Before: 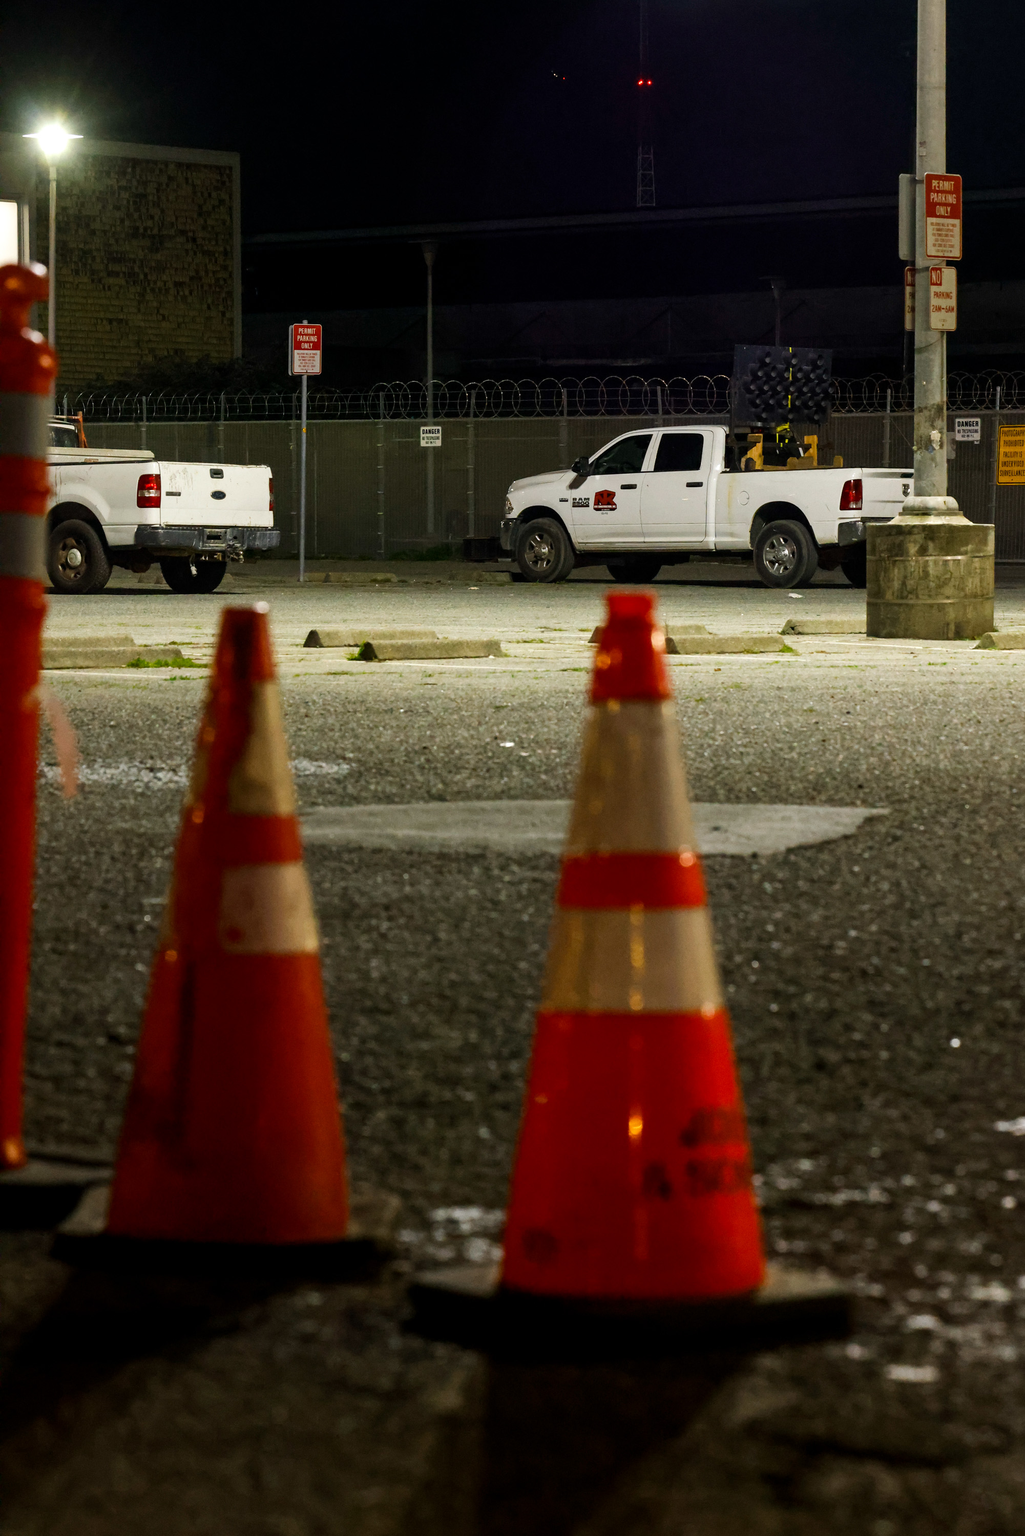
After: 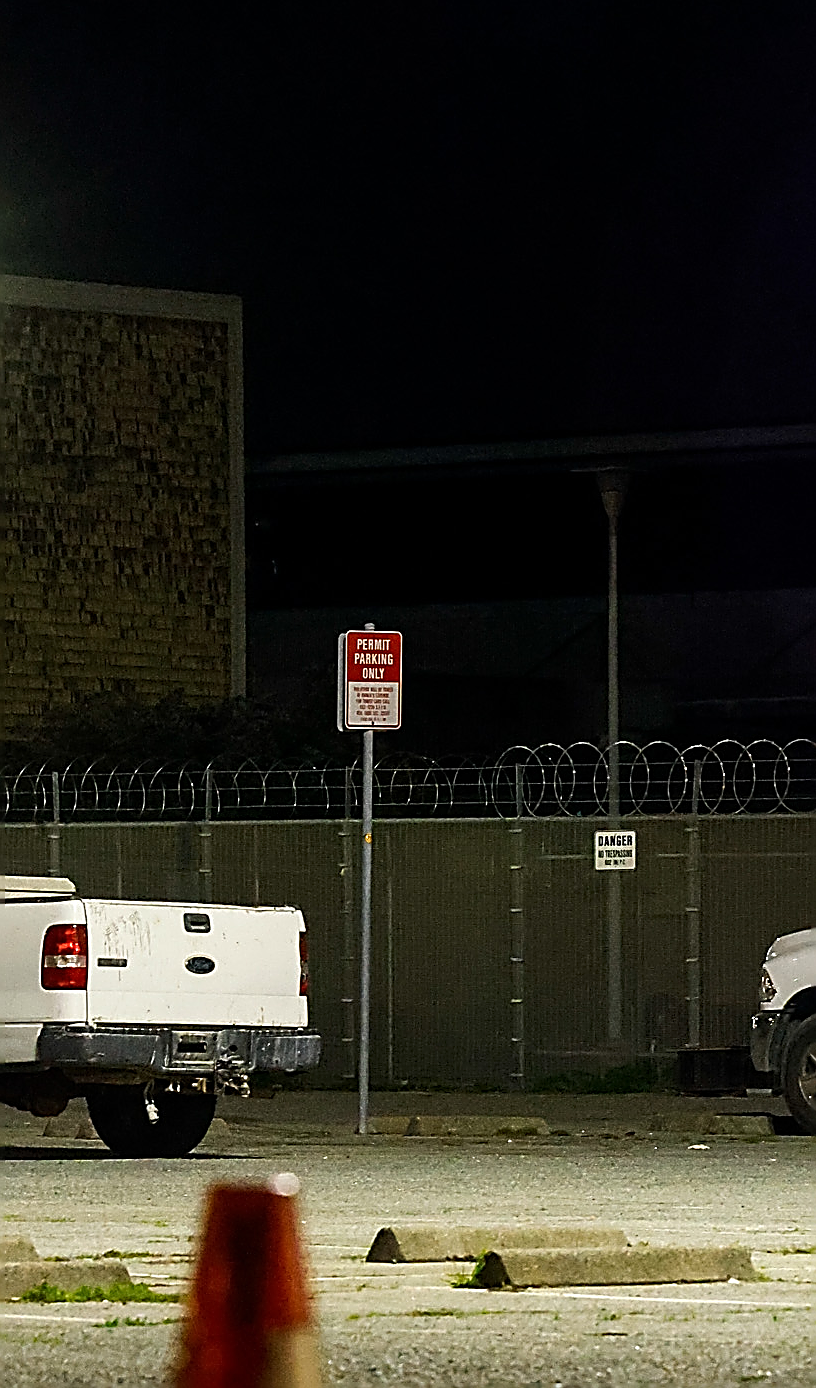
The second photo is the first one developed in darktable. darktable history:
sharpen: amount 1.991
crop and rotate: left 11.299%, top 0.085%, right 47.906%, bottom 53.631%
